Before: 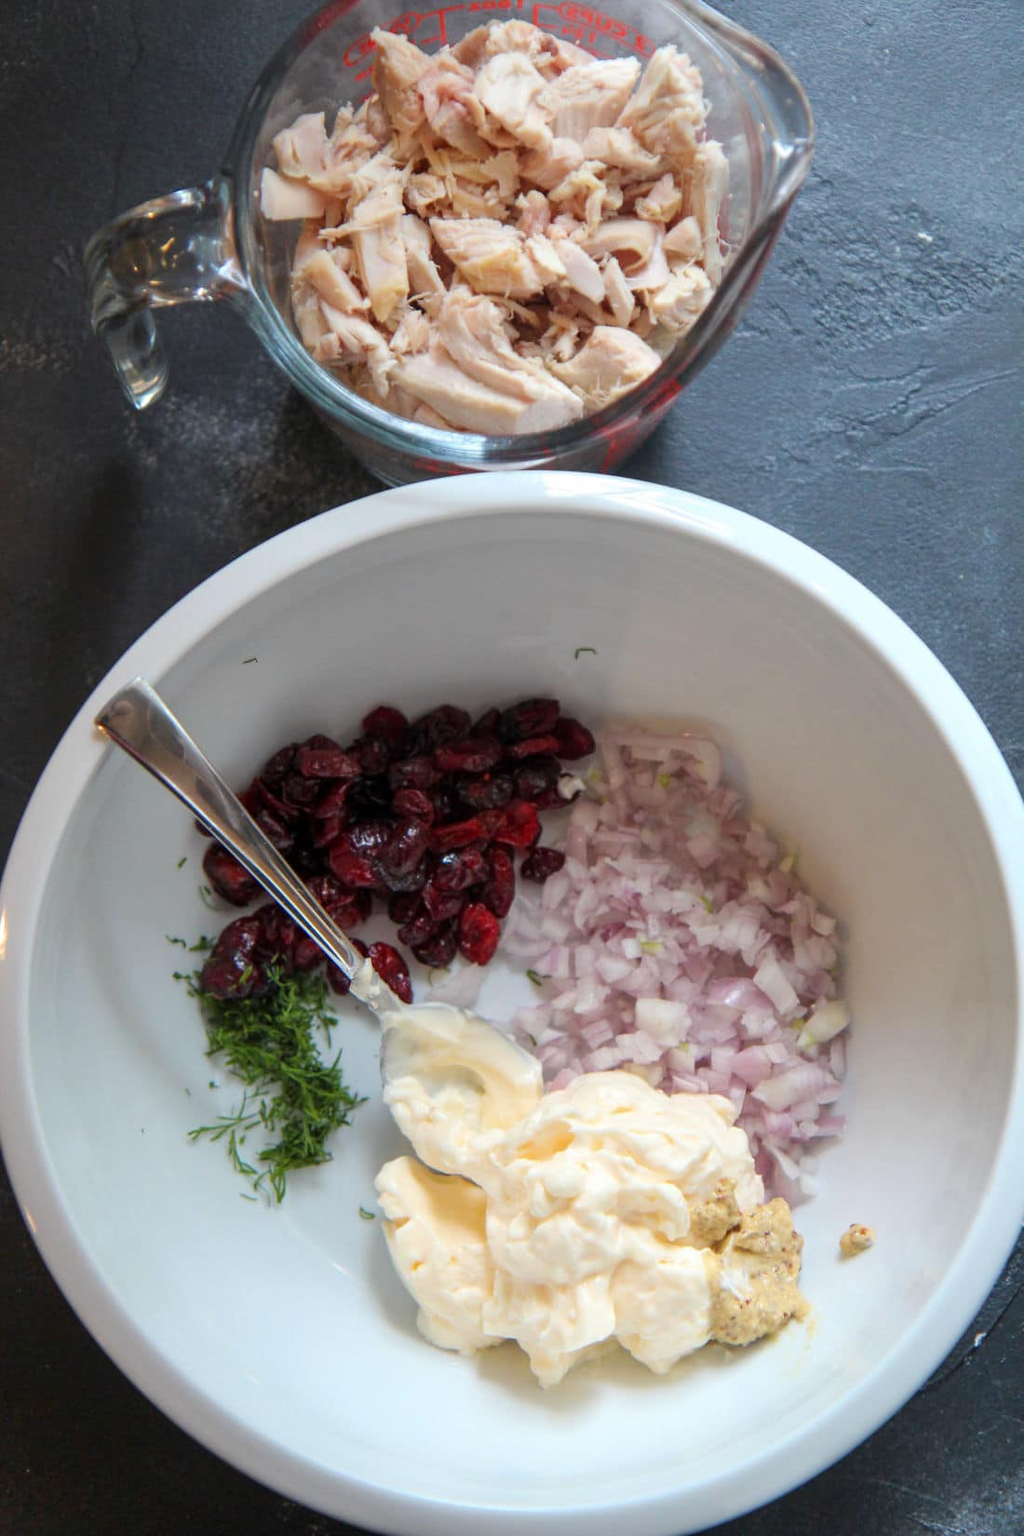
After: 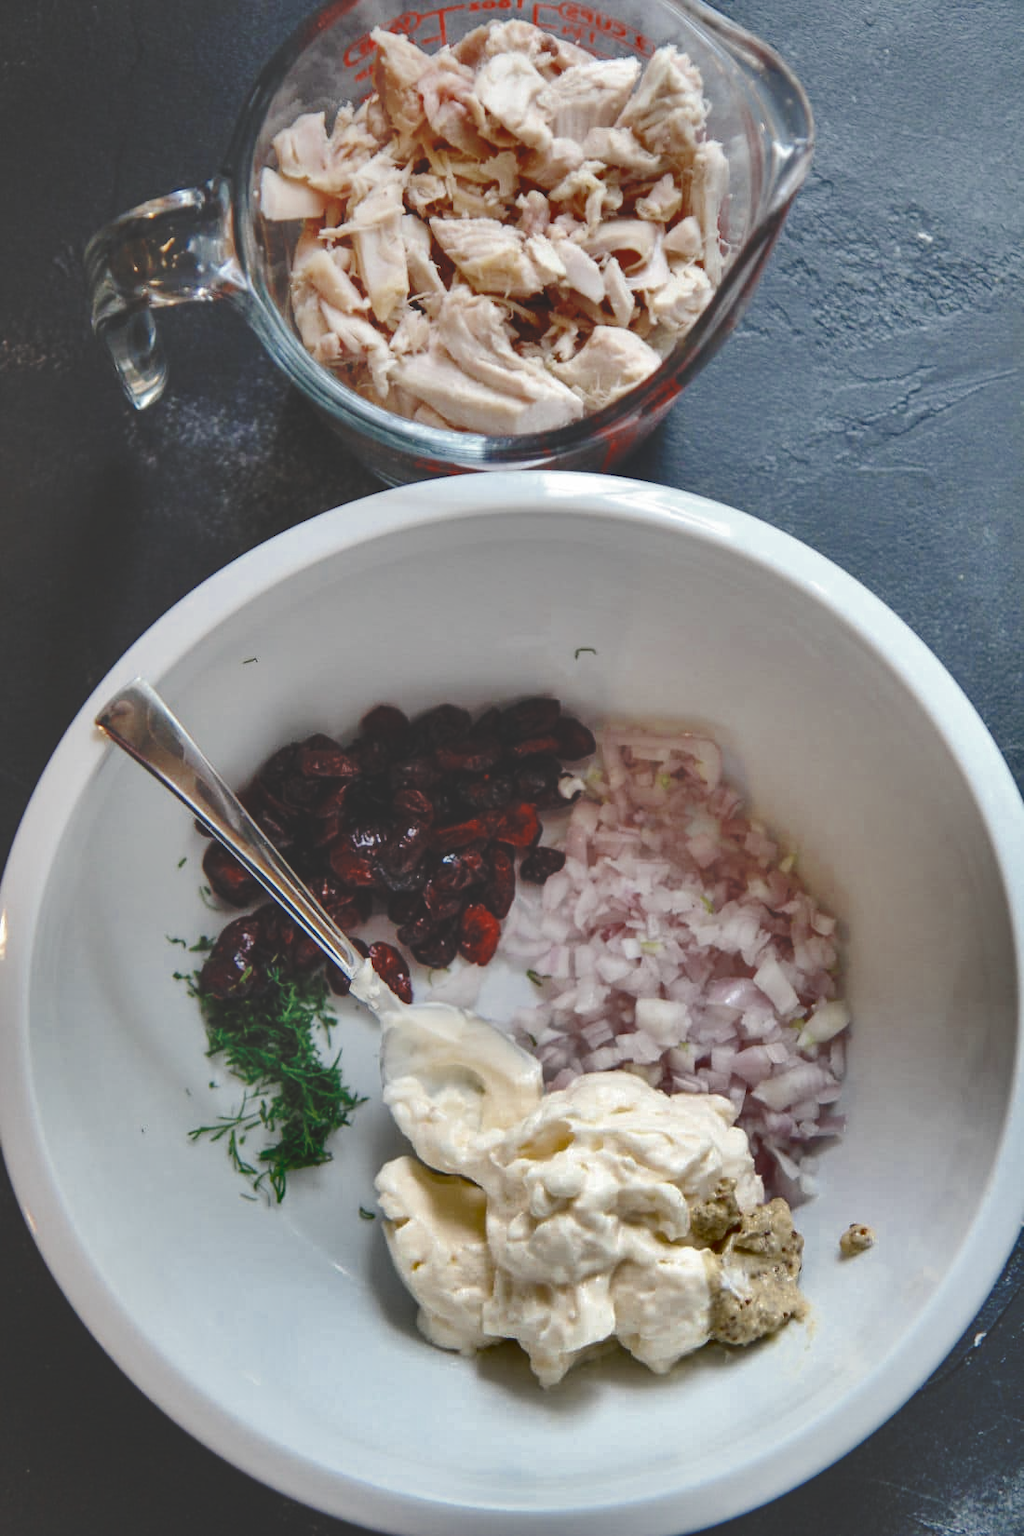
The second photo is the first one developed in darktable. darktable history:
shadows and highlights: shadows 24.5, highlights -78.15, soften with gaussian
base curve: curves: ch0 [(0, 0.024) (0.055, 0.065) (0.121, 0.166) (0.236, 0.319) (0.693, 0.726) (1, 1)], preserve colors none
color zones: curves: ch0 [(0, 0.5) (0.125, 0.4) (0.25, 0.5) (0.375, 0.4) (0.5, 0.4) (0.625, 0.35) (0.75, 0.35) (0.875, 0.5)]; ch1 [(0, 0.35) (0.125, 0.45) (0.25, 0.35) (0.375, 0.35) (0.5, 0.35) (0.625, 0.35) (0.75, 0.45) (0.875, 0.35)]; ch2 [(0, 0.6) (0.125, 0.5) (0.25, 0.5) (0.375, 0.6) (0.5, 0.6) (0.625, 0.5) (0.75, 0.5) (0.875, 0.5)]
